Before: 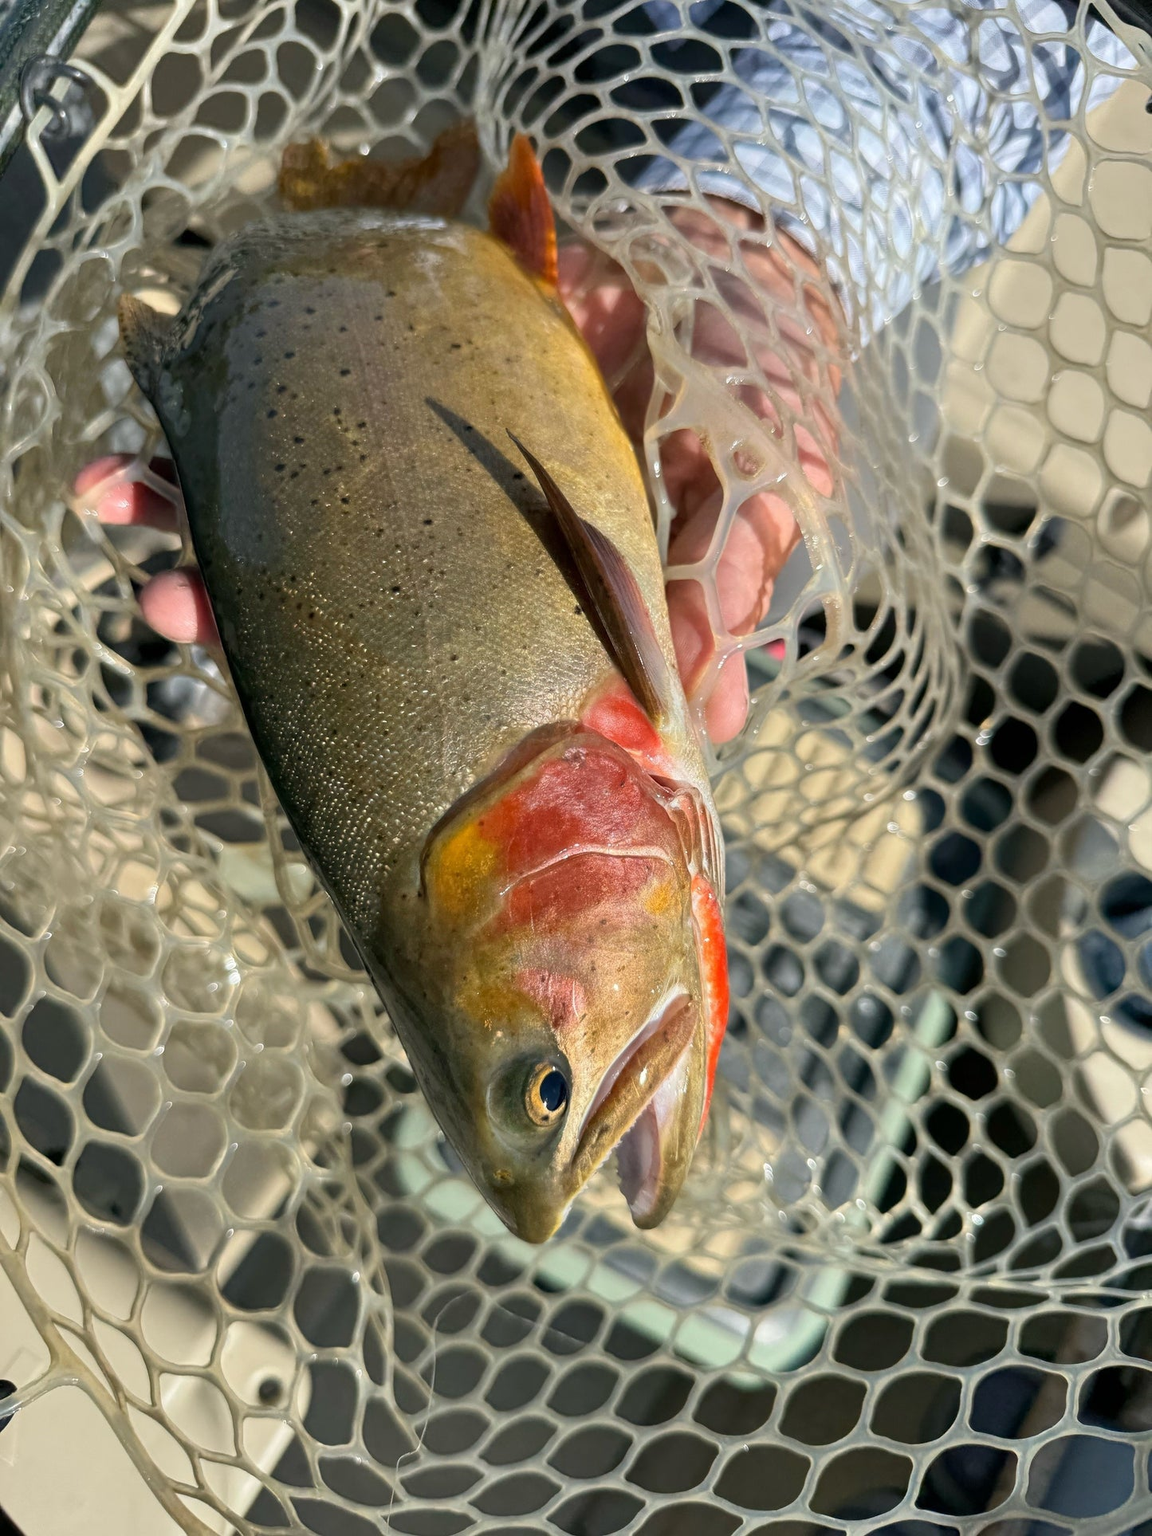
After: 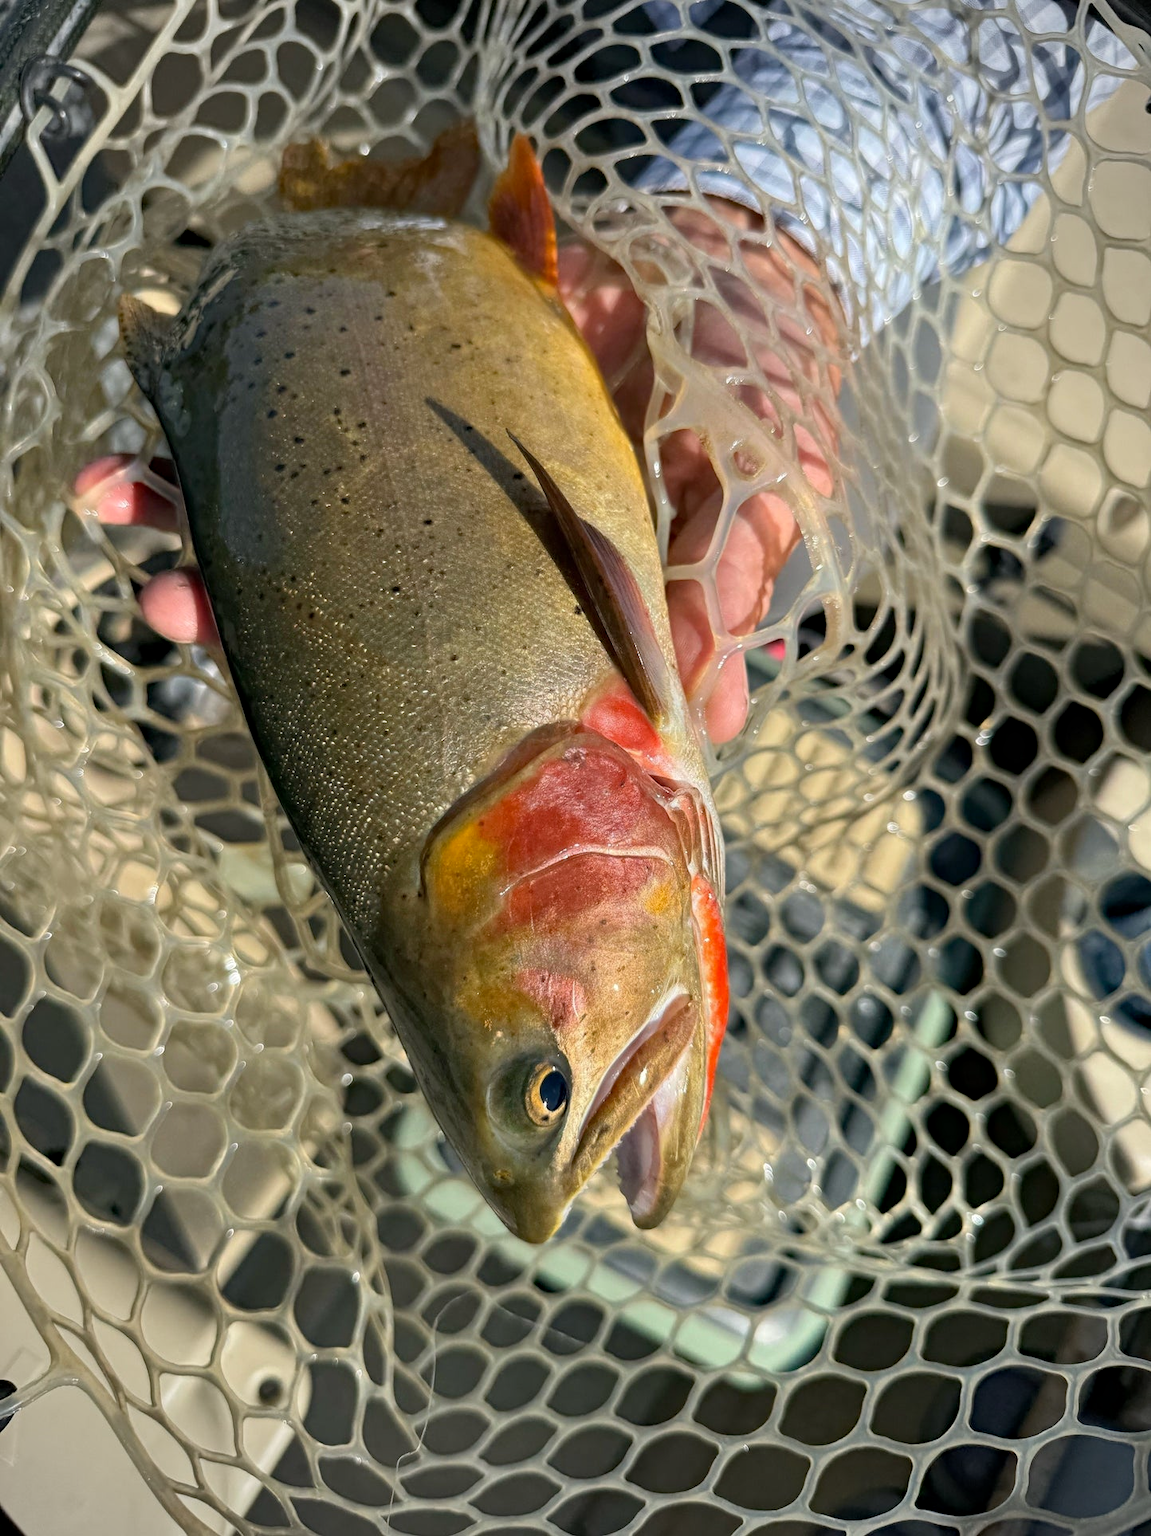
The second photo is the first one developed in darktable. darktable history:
haze removal: compatibility mode true, adaptive false
vignetting: fall-off radius 60.92%
